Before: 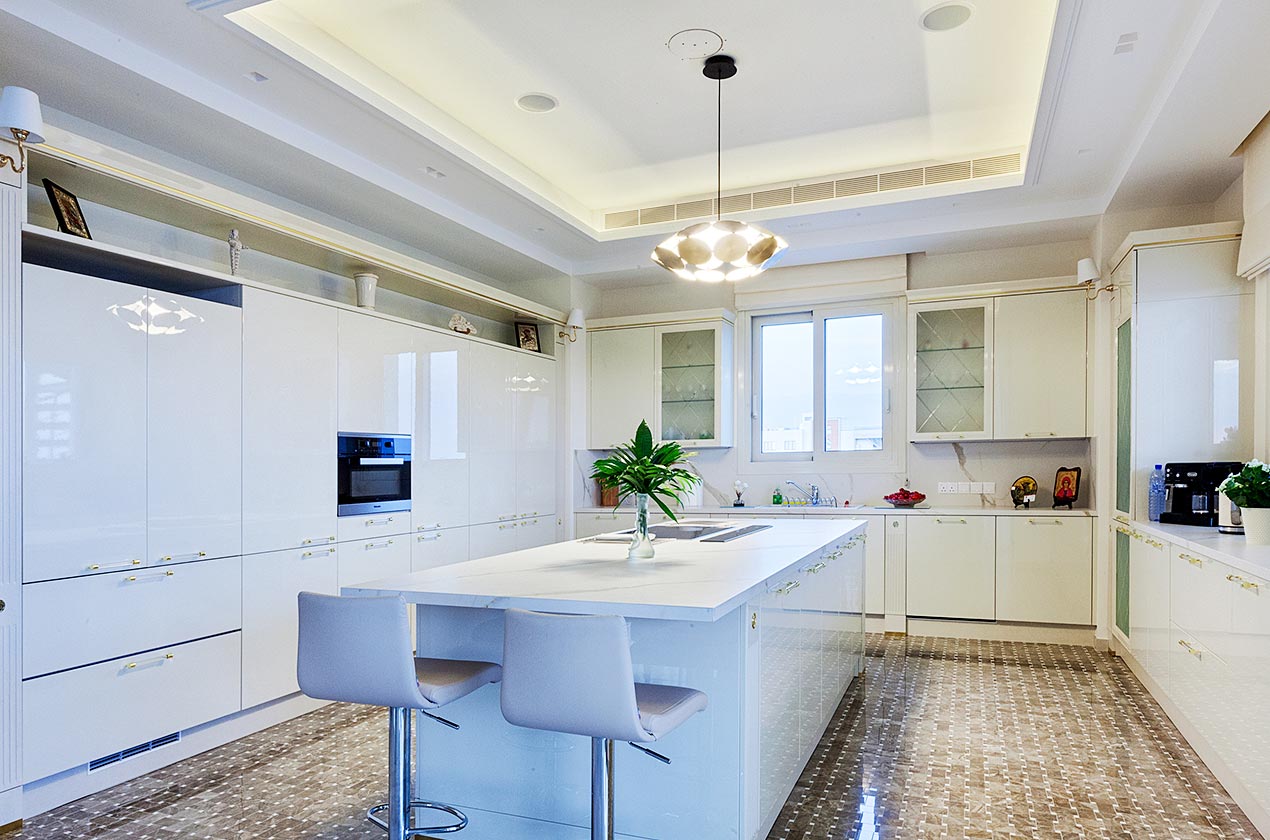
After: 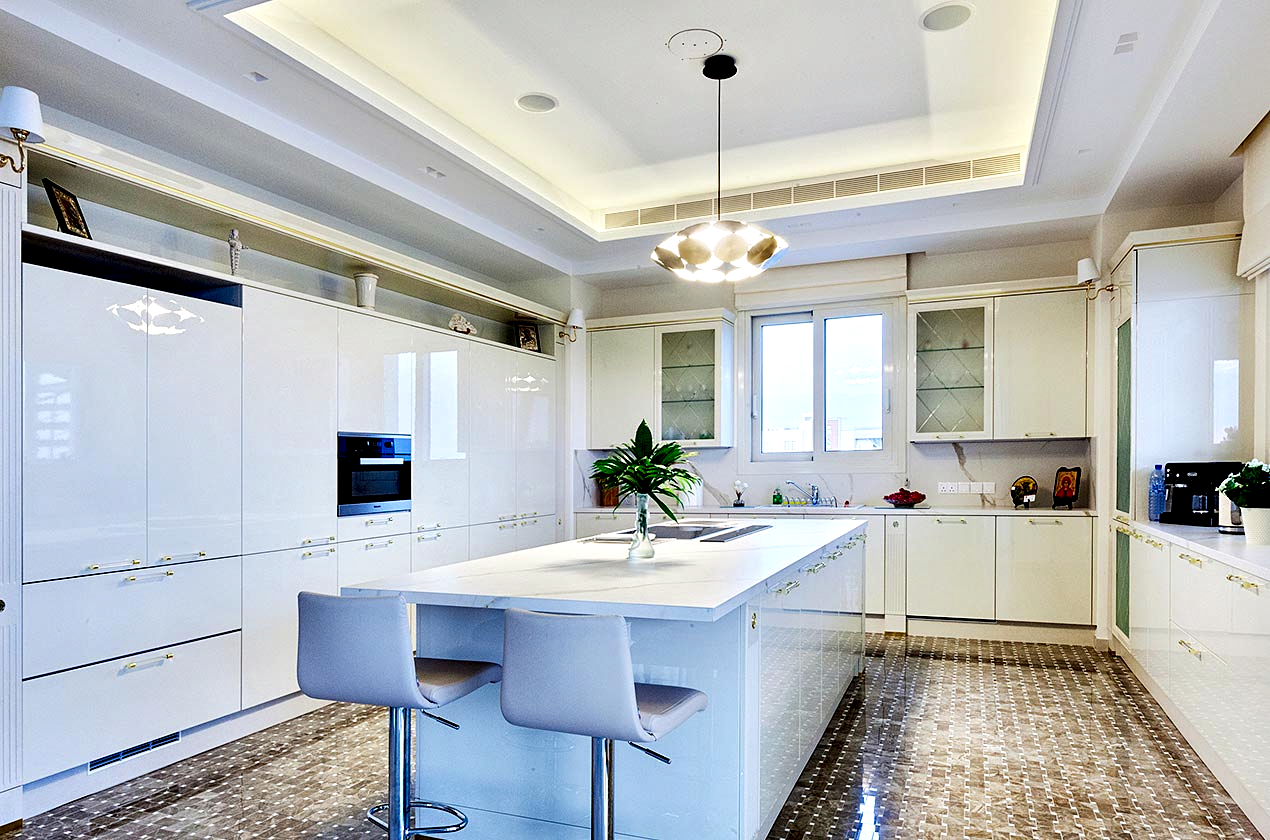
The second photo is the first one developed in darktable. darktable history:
exposure: compensate highlight preservation false
contrast equalizer: y [[0.6 ×6], [0.55 ×6], [0 ×6], [0 ×6], [0 ×6]]
